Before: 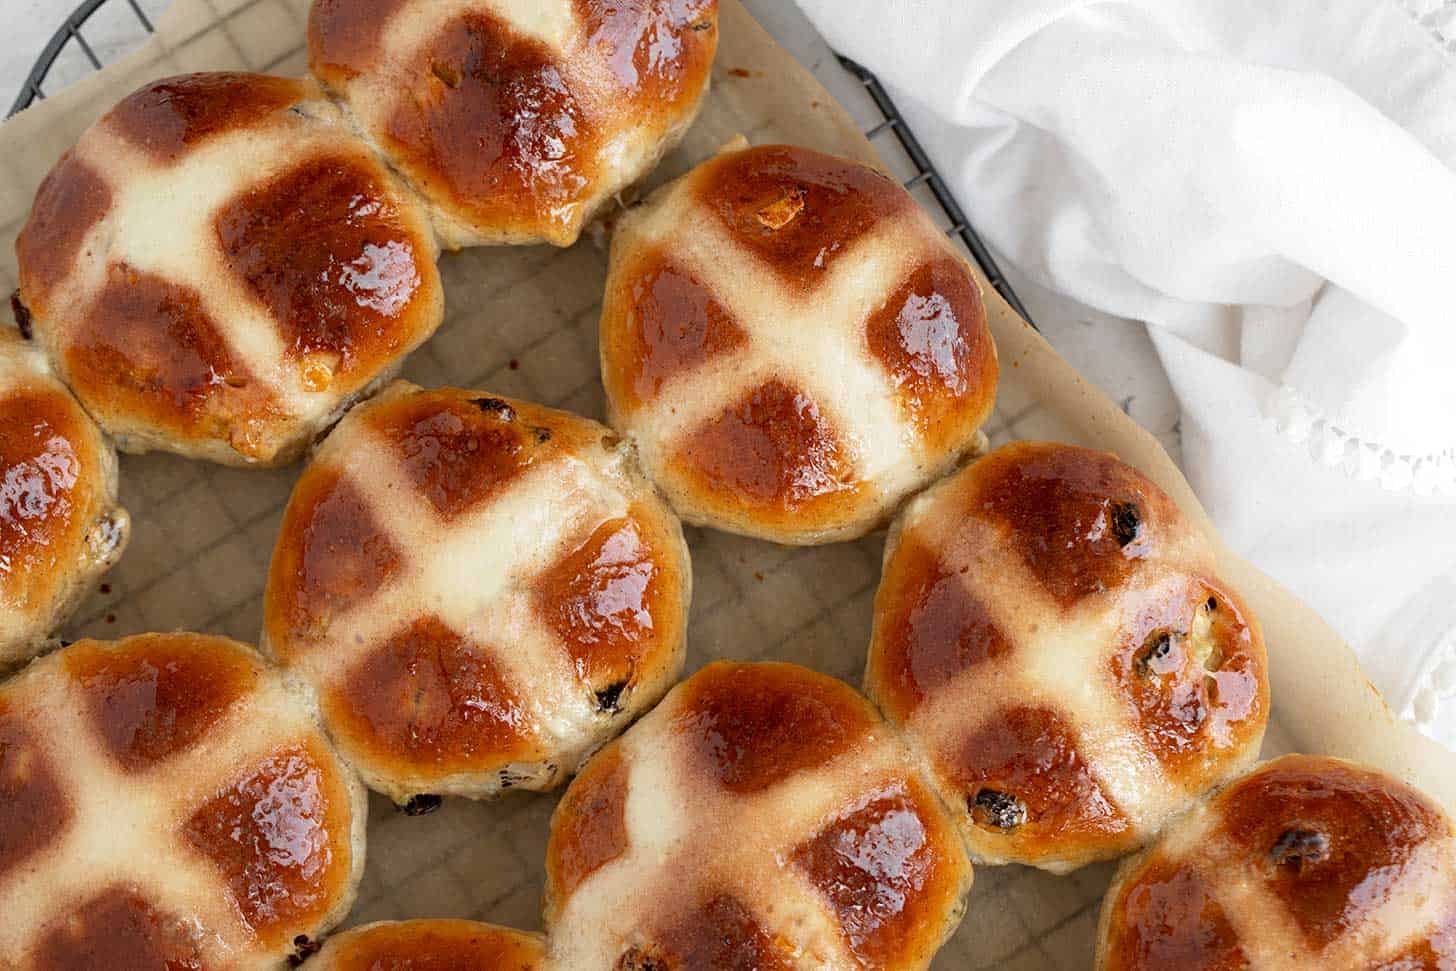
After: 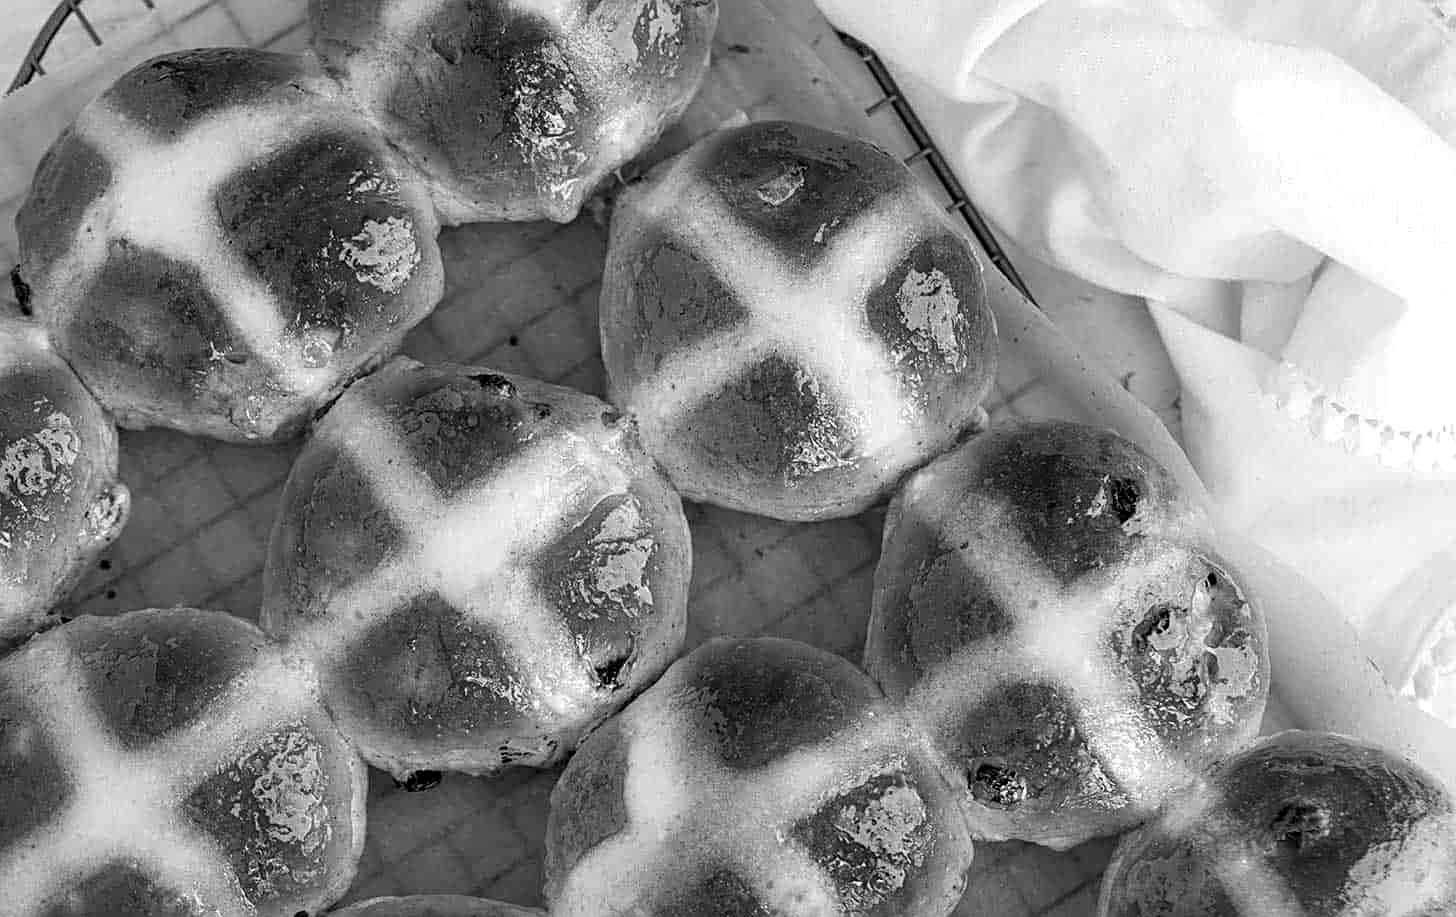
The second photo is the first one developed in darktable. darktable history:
shadows and highlights: shadows 25, highlights -25
sharpen: on, module defaults
crop and rotate: top 2.479%, bottom 3.018%
white balance: red 0.931, blue 1.11
monochrome: on, module defaults
local contrast: detail 130%
contrast brightness saturation: saturation 0.18
